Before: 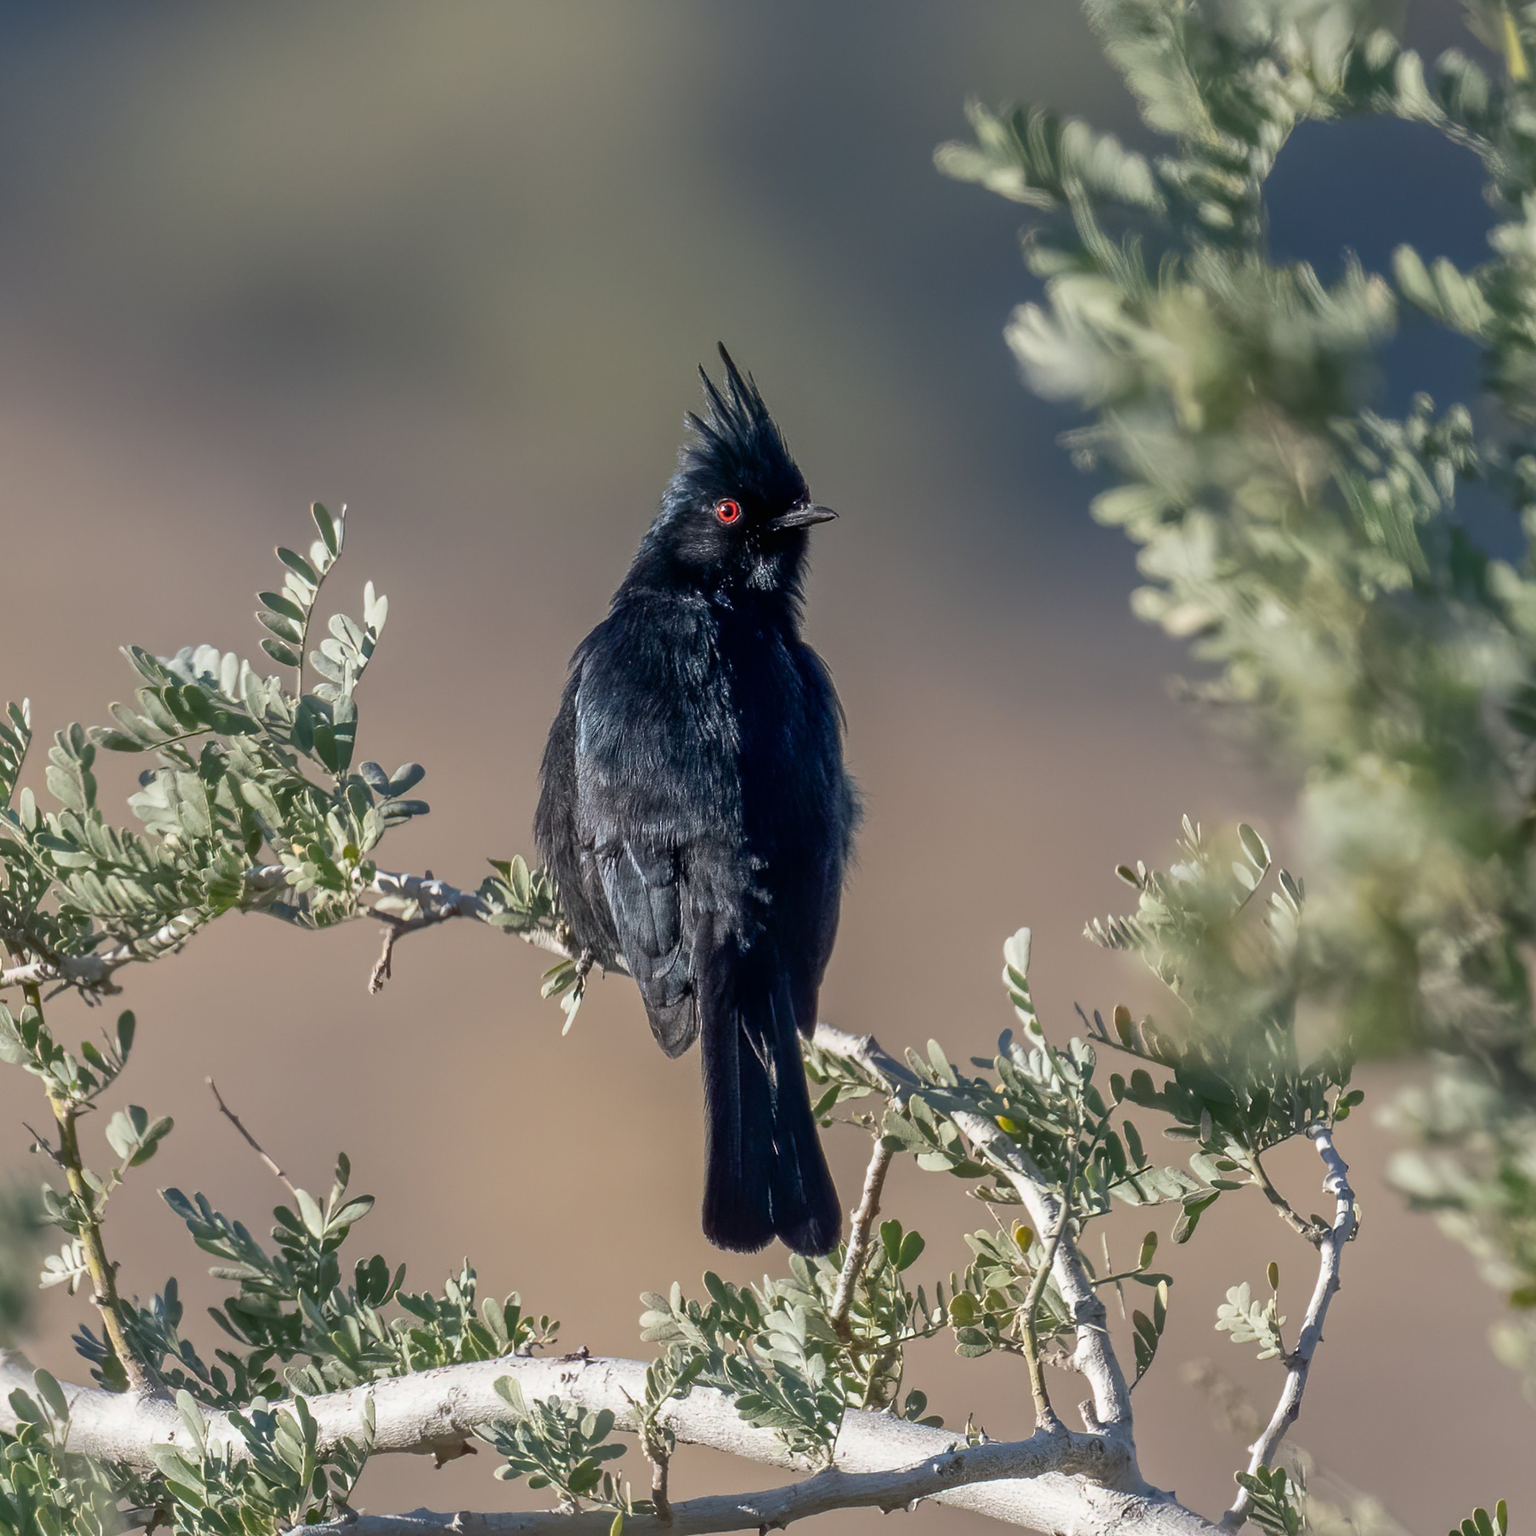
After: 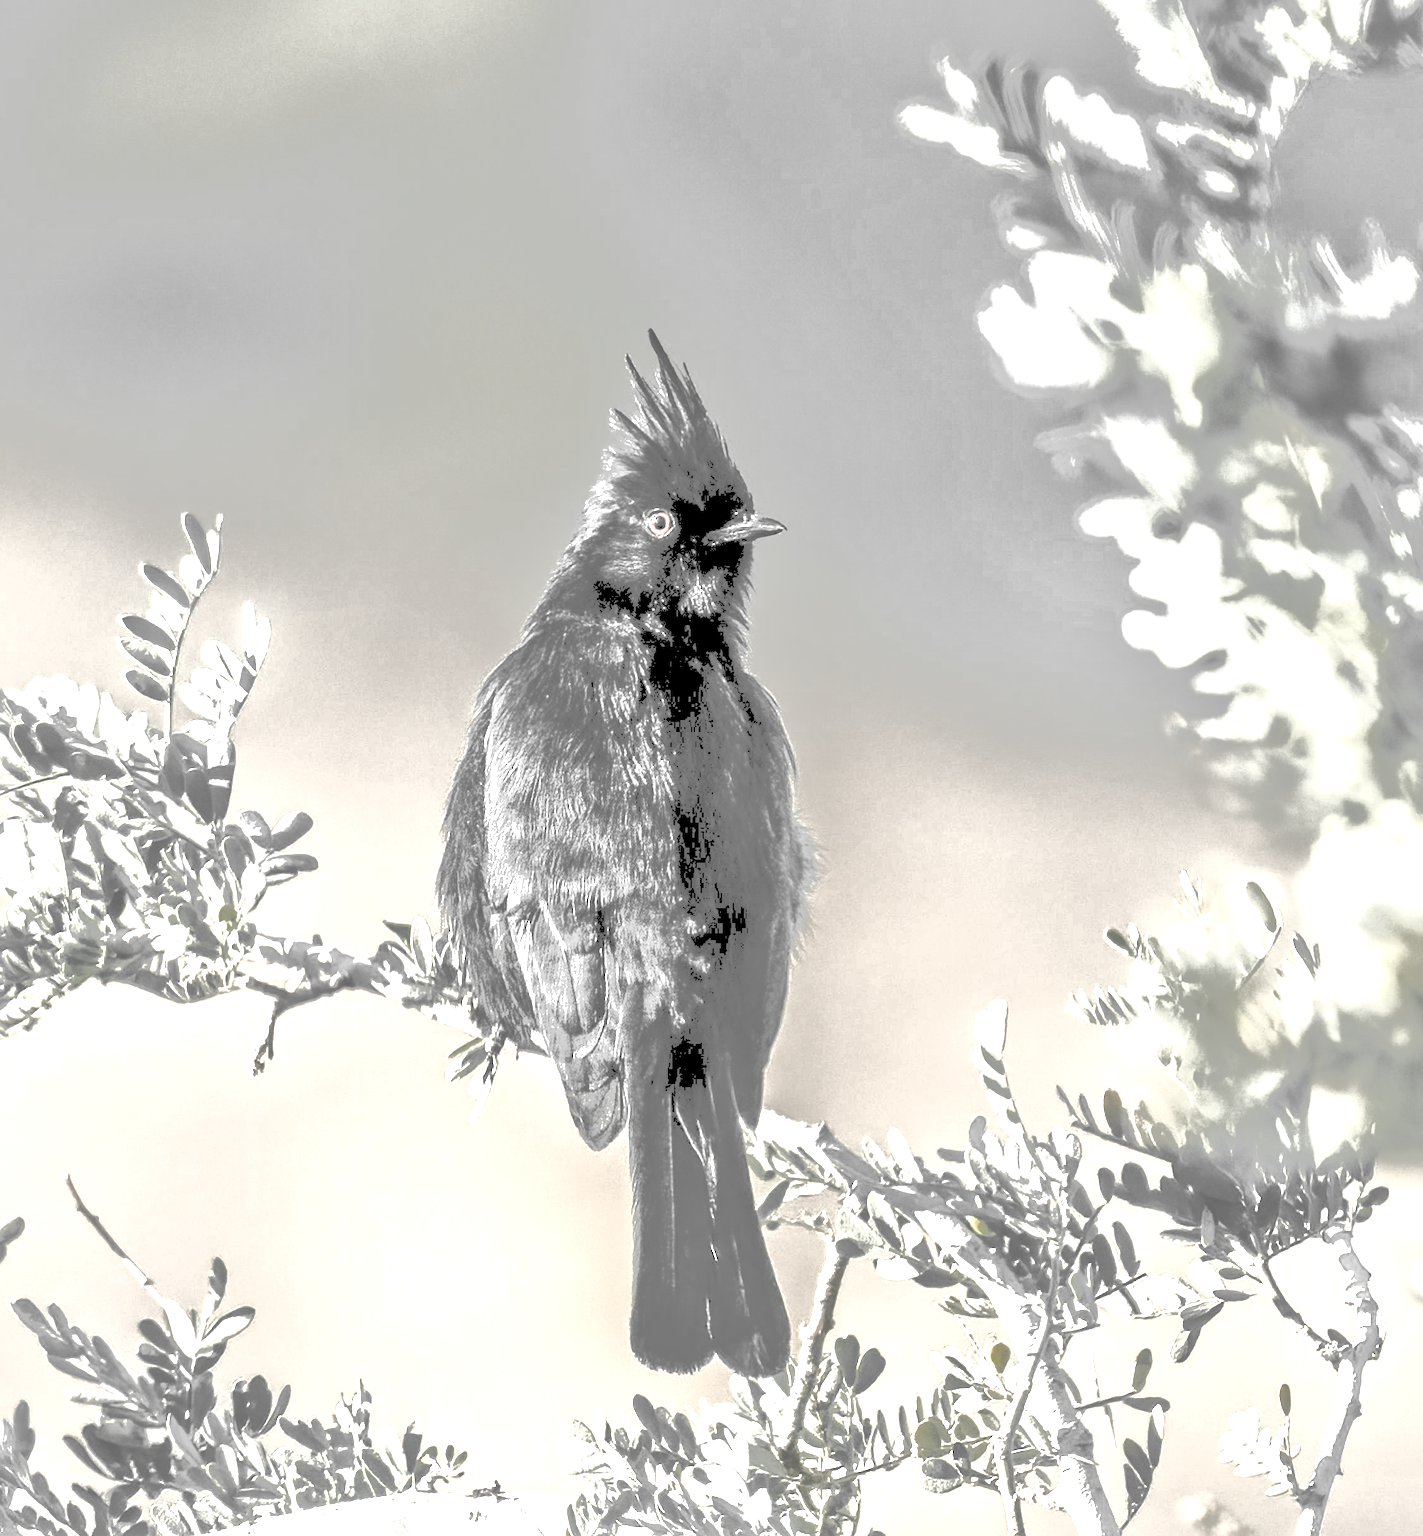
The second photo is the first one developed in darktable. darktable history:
crop: left 9.951%, top 3.576%, right 9.16%, bottom 9.148%
tone curve: curves: ch0 [(0, 0) (0.003, 0.437) (0.011, 0.438) (0.025, 0.441) (0.044, 0.441) (0.069, 0.441) (0.1, 0.444) (0.136, 0.447) (0.177, 0.452) (0.224, 0.457) (0.277, 0.466) (0.335, 0.485) (0.399, 0.514) (0.468, 0.558) (0.543, 0.616) (0.623, 0.686) (0.709, 0.76) (0.801, 0.803) (0.898, 0.825) (1, 1)], color space Lab, independent channels, preserve colors none
exposure: exposure 1.998 EV, compensate highlight preservation false
color balance rgb: highlights gain › chroma 3.019%, highlights gain › hue 78.88°, global offset › luminance -0.546%, global offset › chroma 0.902%, global offset › hue 174.51°, perceptual saturation grading › global saturation 10.207%
color zones: curves: ch0 [(0, 0.613) (0.01, 0.613) (0.245, 0.448) (0.498, 0.529) (0.642, 0.665) (0.879, 0.777) (0.99, 0.613)]; ch1 [(0, 0.035) (0.121, 0.189) (0.259, 0.197) (0.415, 0.061) (0.589, 0.022) (0.732, 0.022) (0.857, 0.026) (0.991, 0.053)], mix 24.81%
local contrast: mode bilateral grid, contrast 20, coarseness 51, detail 158%, midtone range 0.2
